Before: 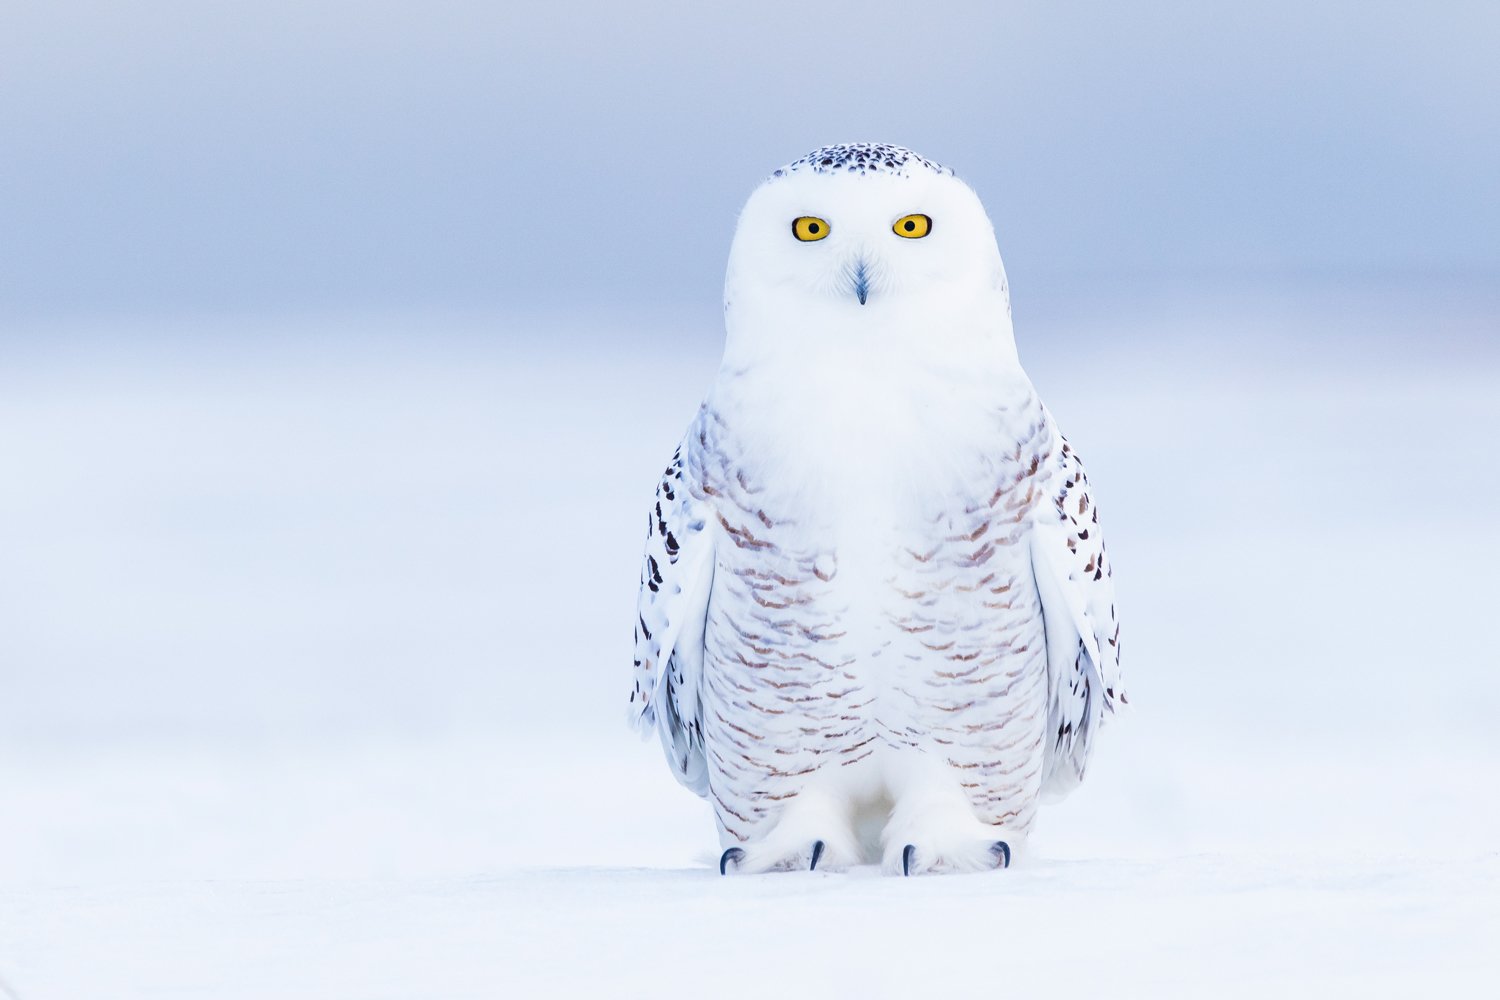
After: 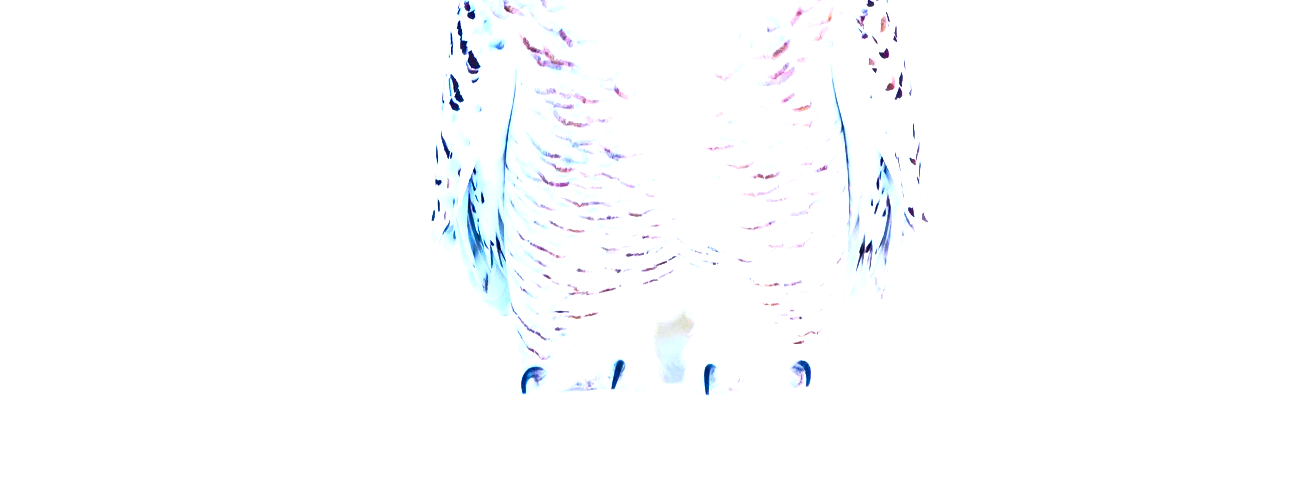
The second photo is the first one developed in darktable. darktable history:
color balance rgb: linear chroma grading › global chroma 9%, perceptual saturation grading › global saturation 36%, perceptual saturation grading › shadows 35%, perceptual brilliance grading › global brilliance 15%, perceptual brilliance grading › shadows -35%, global vibrance 15%
exposure: exposure 0.6 EV, compensate highlight preservation false
tone curve: curves: ch0 [(0.001, 0.034) (0.115, 0.093) (0.251, 0.232) (0.382, 0.397) (0.652, 0.719) (0.802, 0.876) (1, 0.998)]; ch1 [(0, 0) (0.384, 0.324) (0.472, 0.466) (0.504, 0.5) (0.517, 0.533) (0.547, 0.564) (0.582, 0.628) (0.657, 0.727) (1, 1)]; ch2 [(0, 0) (0.278, 0.232) (0.5, 0.5) (0.531, 0.552) (0.61, 0.653) (1, 1)], color space Lab, independent channels, preserve colors none
crop and rotate: left 13.306%, top 48.129%, bottom 2.928%
local contrast: mode bilateral grid, contrast 100, coarseness 100, detail 165%, midtone range 0.2
